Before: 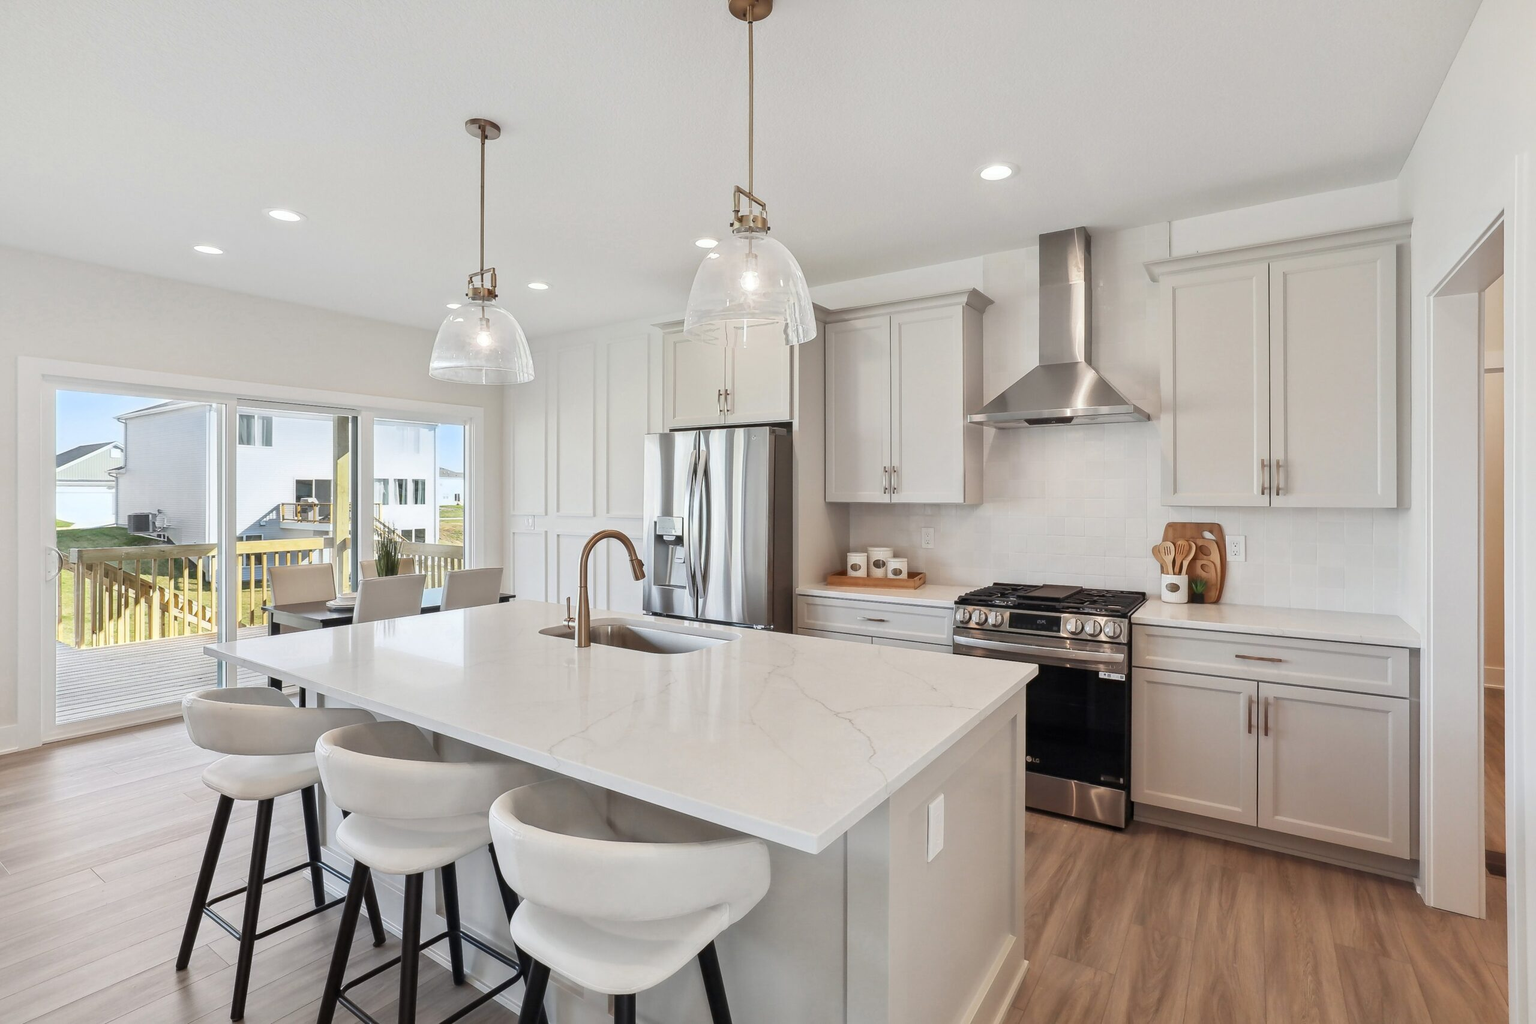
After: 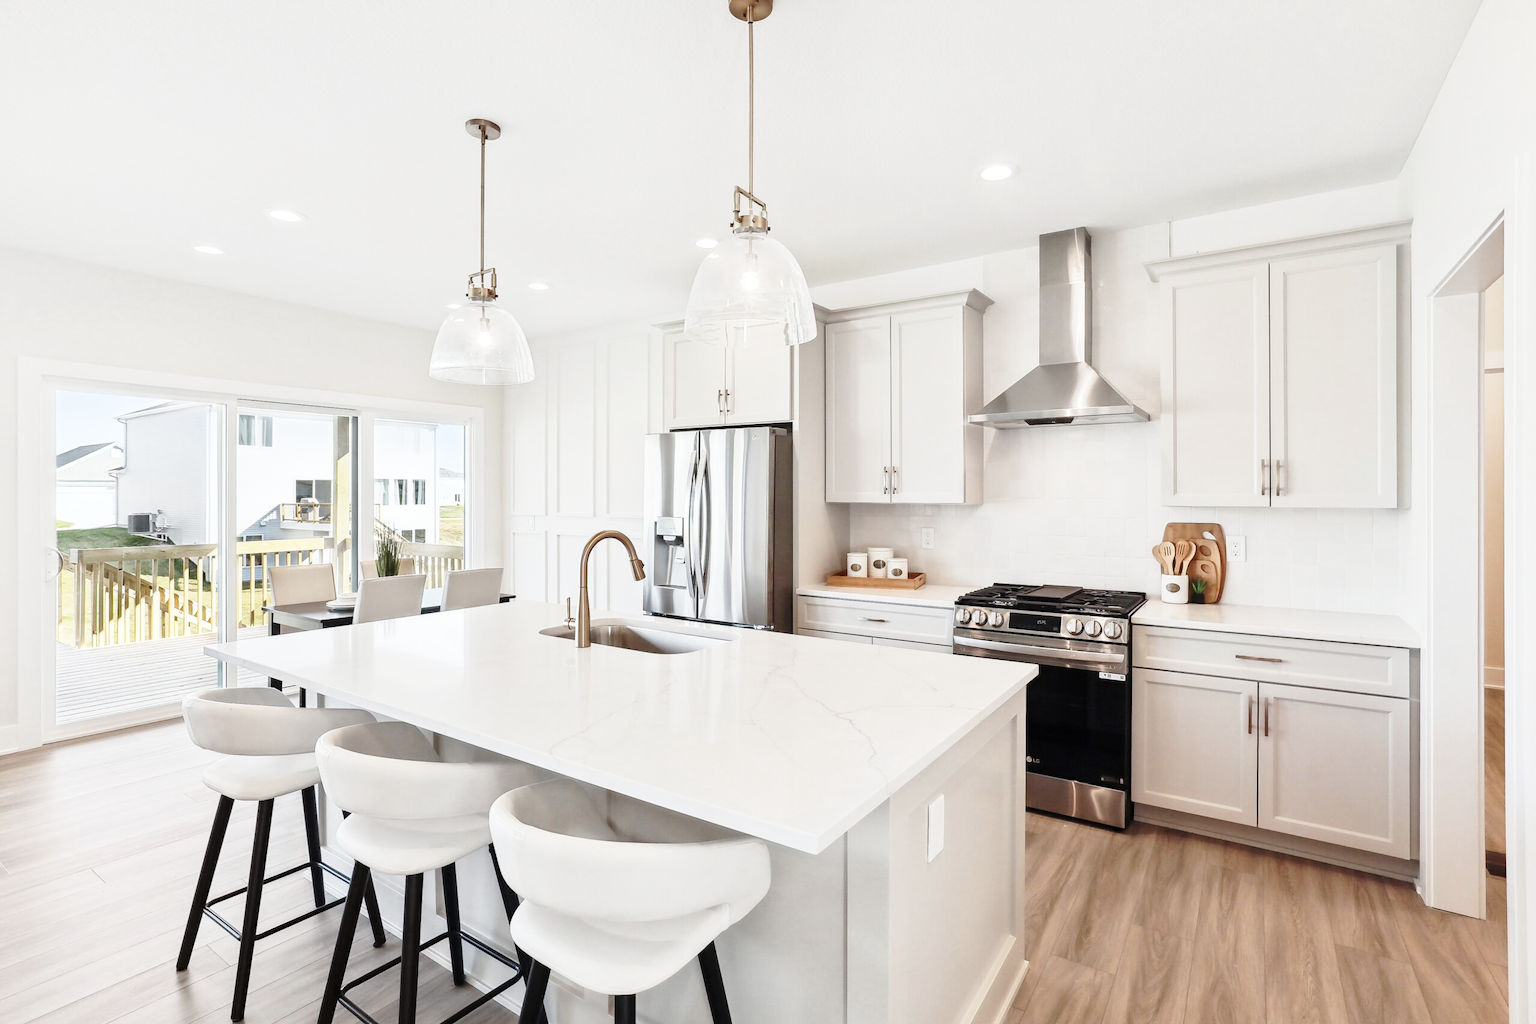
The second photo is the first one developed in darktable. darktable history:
base curve: curves: ch0 [(0, 0) (0.028, 0.03) (0.121, 0.232) (0.46, 0.748) (0.859, 0.968) (1, 1)], preserve colors none
contrast brightness saturation: contrast 0.058, brightness -0.015, saturation -0.211
